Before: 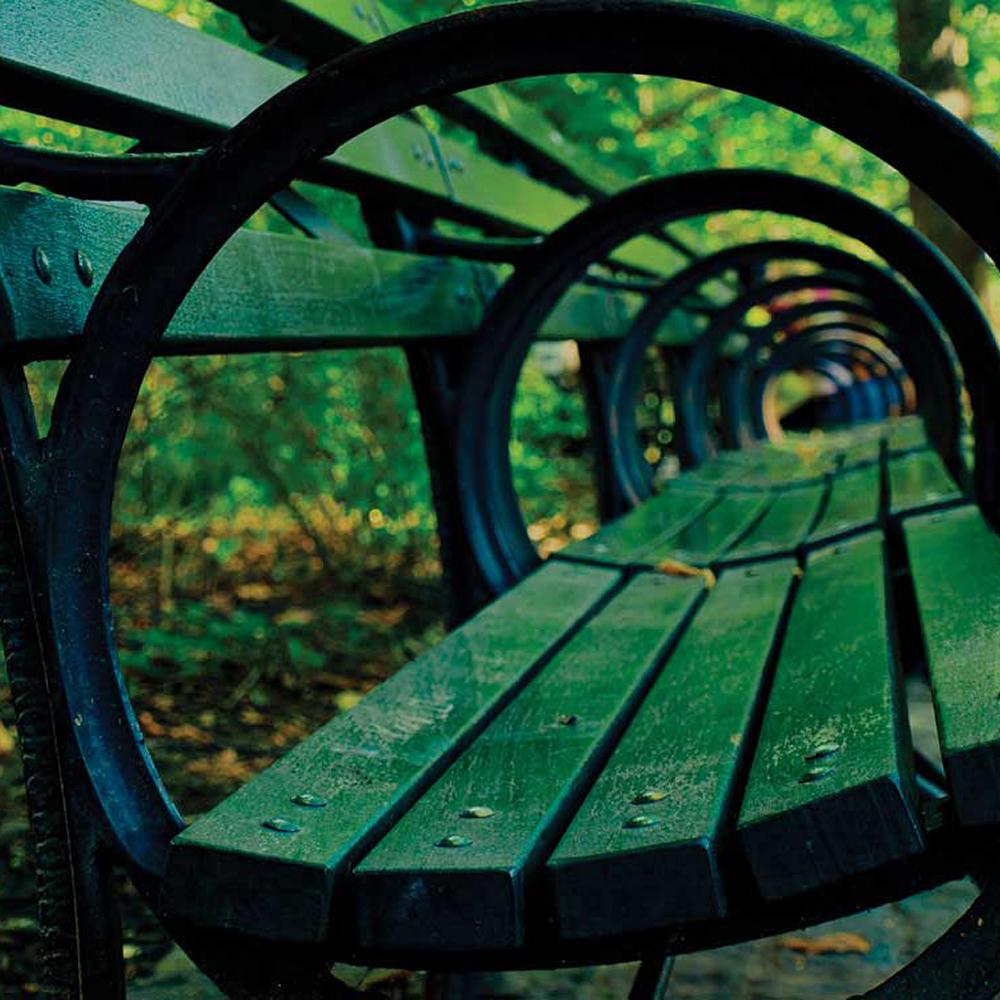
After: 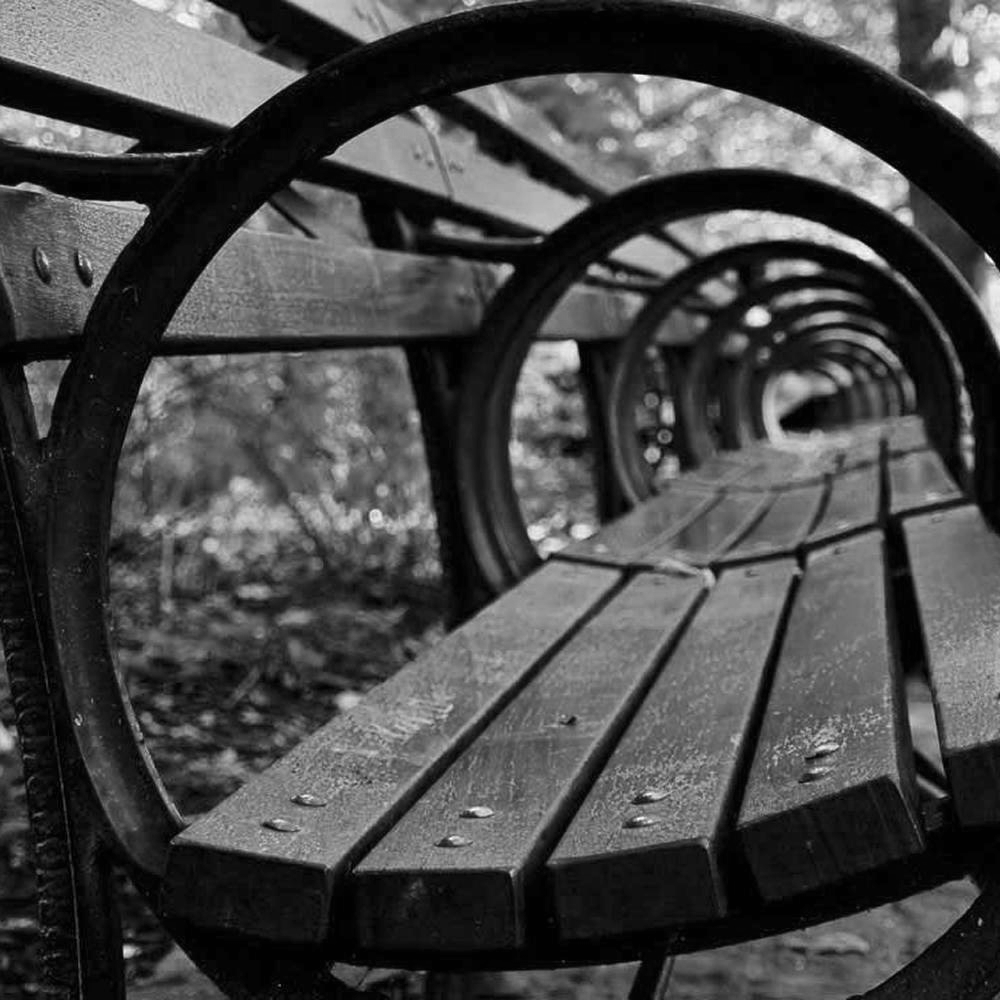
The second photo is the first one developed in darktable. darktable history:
exposure: black level correction 0, exposure 0.7 EV, compensate exposure bias true, compensate highlight preservation false
monochrome: a 32, b 64, size 2.3
